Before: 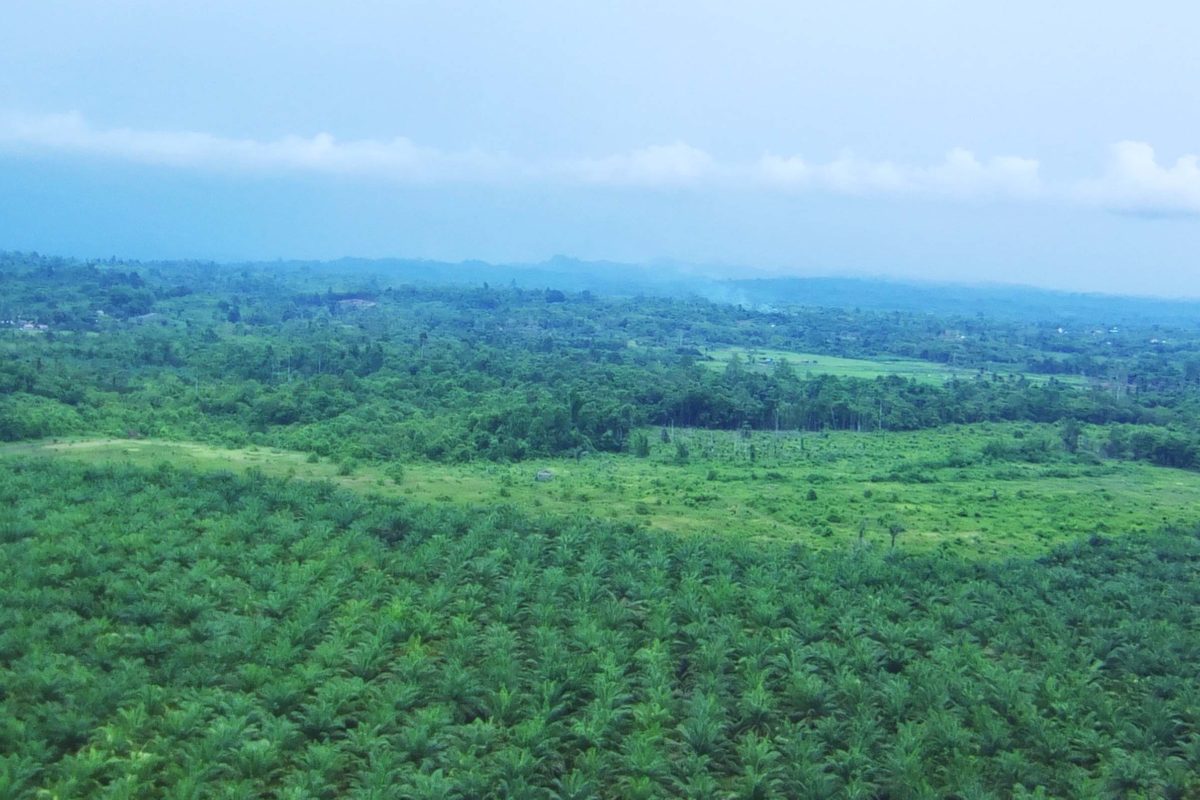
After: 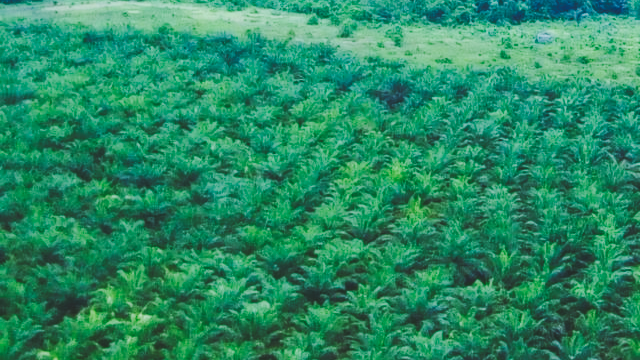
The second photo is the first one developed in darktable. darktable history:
crop and rotate: top 54.778%, right 46.61%, bottom 0.159%
white balance: red 0.954, blue 1.079
tone curve: curves: ch0 [(0, 0) (0.003, 0.108) (0.011, 0.112) (0.025, 0.117) (0.044, 0.126) (0.069, 0.133) (0.1, 0.146) (0.136, 0.158) (0.177, 0.178) (0.224, 0.212) (0.277, 0.256) (0.335, 0.331) (0.399, 0.423) (0.468, 0.538) (0.543, 0.641) (0.623, 0.721) (0.709, 0.792) (0.801, 0.845) (0.898, 0.917) (1, 1)], preserve colors none
shadows and highlights: shadows -24.28, highlights 49.77, soften with gaussian
